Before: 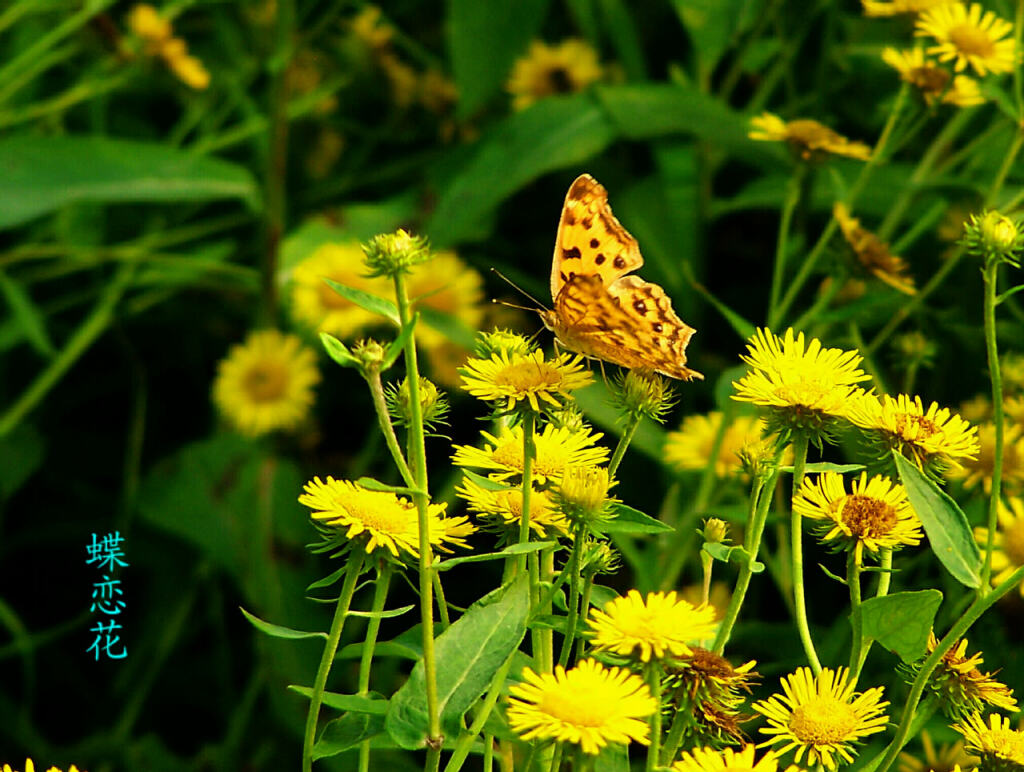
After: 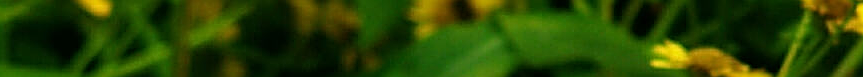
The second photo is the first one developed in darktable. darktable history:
crop and rotate: left 9.644%, top 9.491%, right 6.021%, bottom 80.509%
sharpen: amount 0.75
